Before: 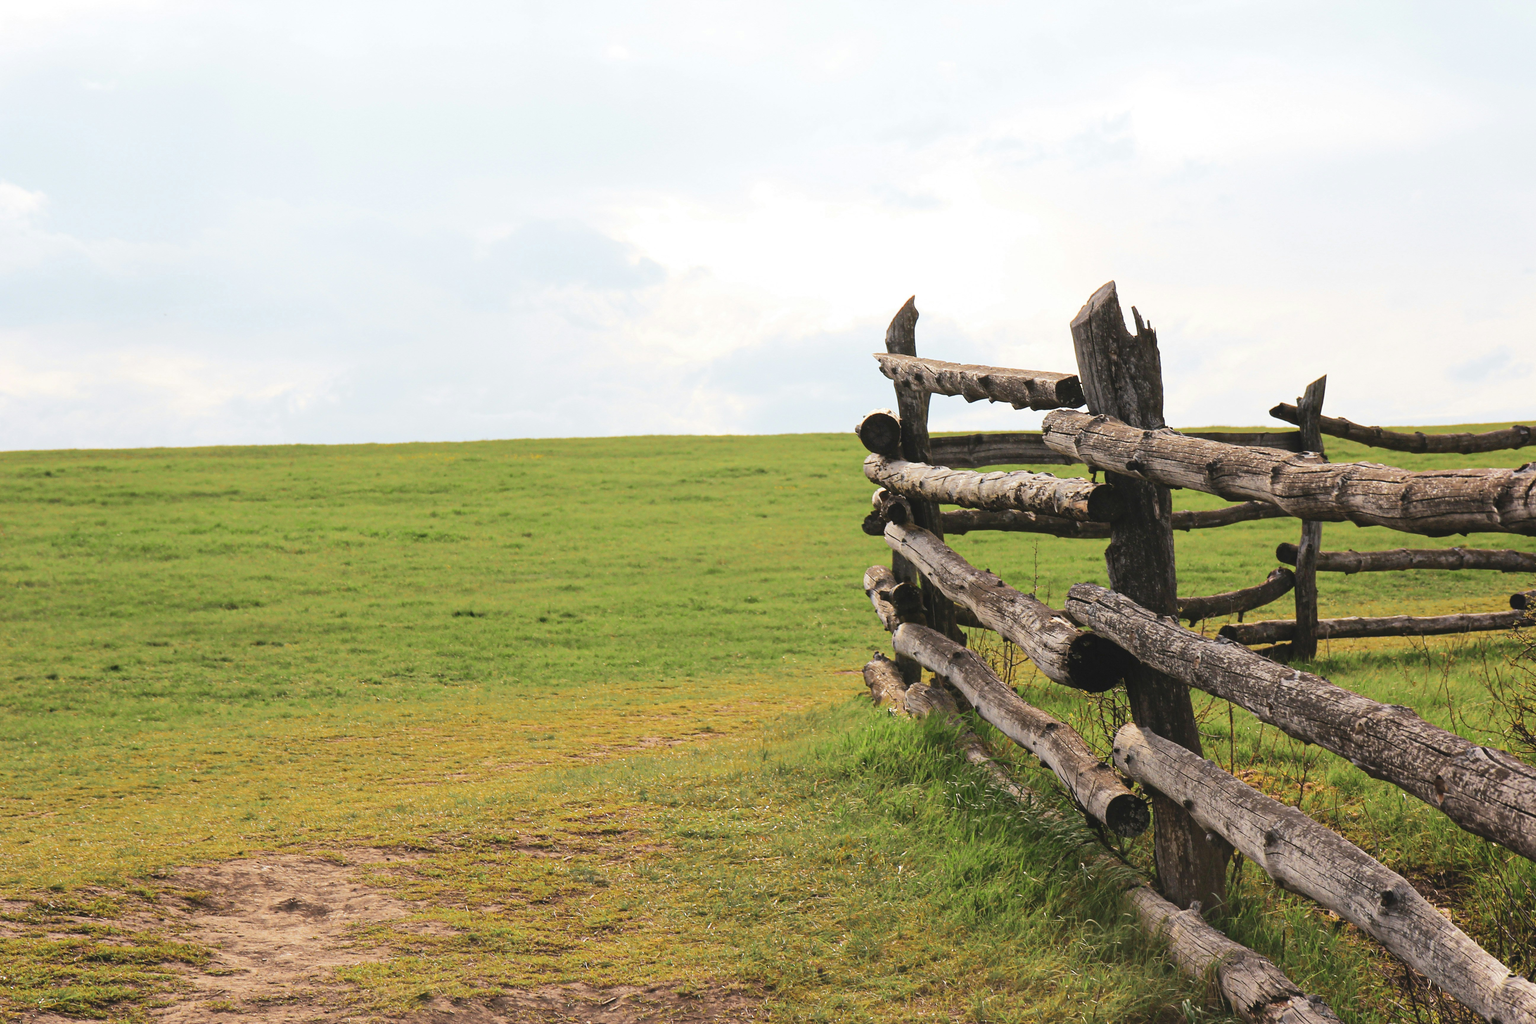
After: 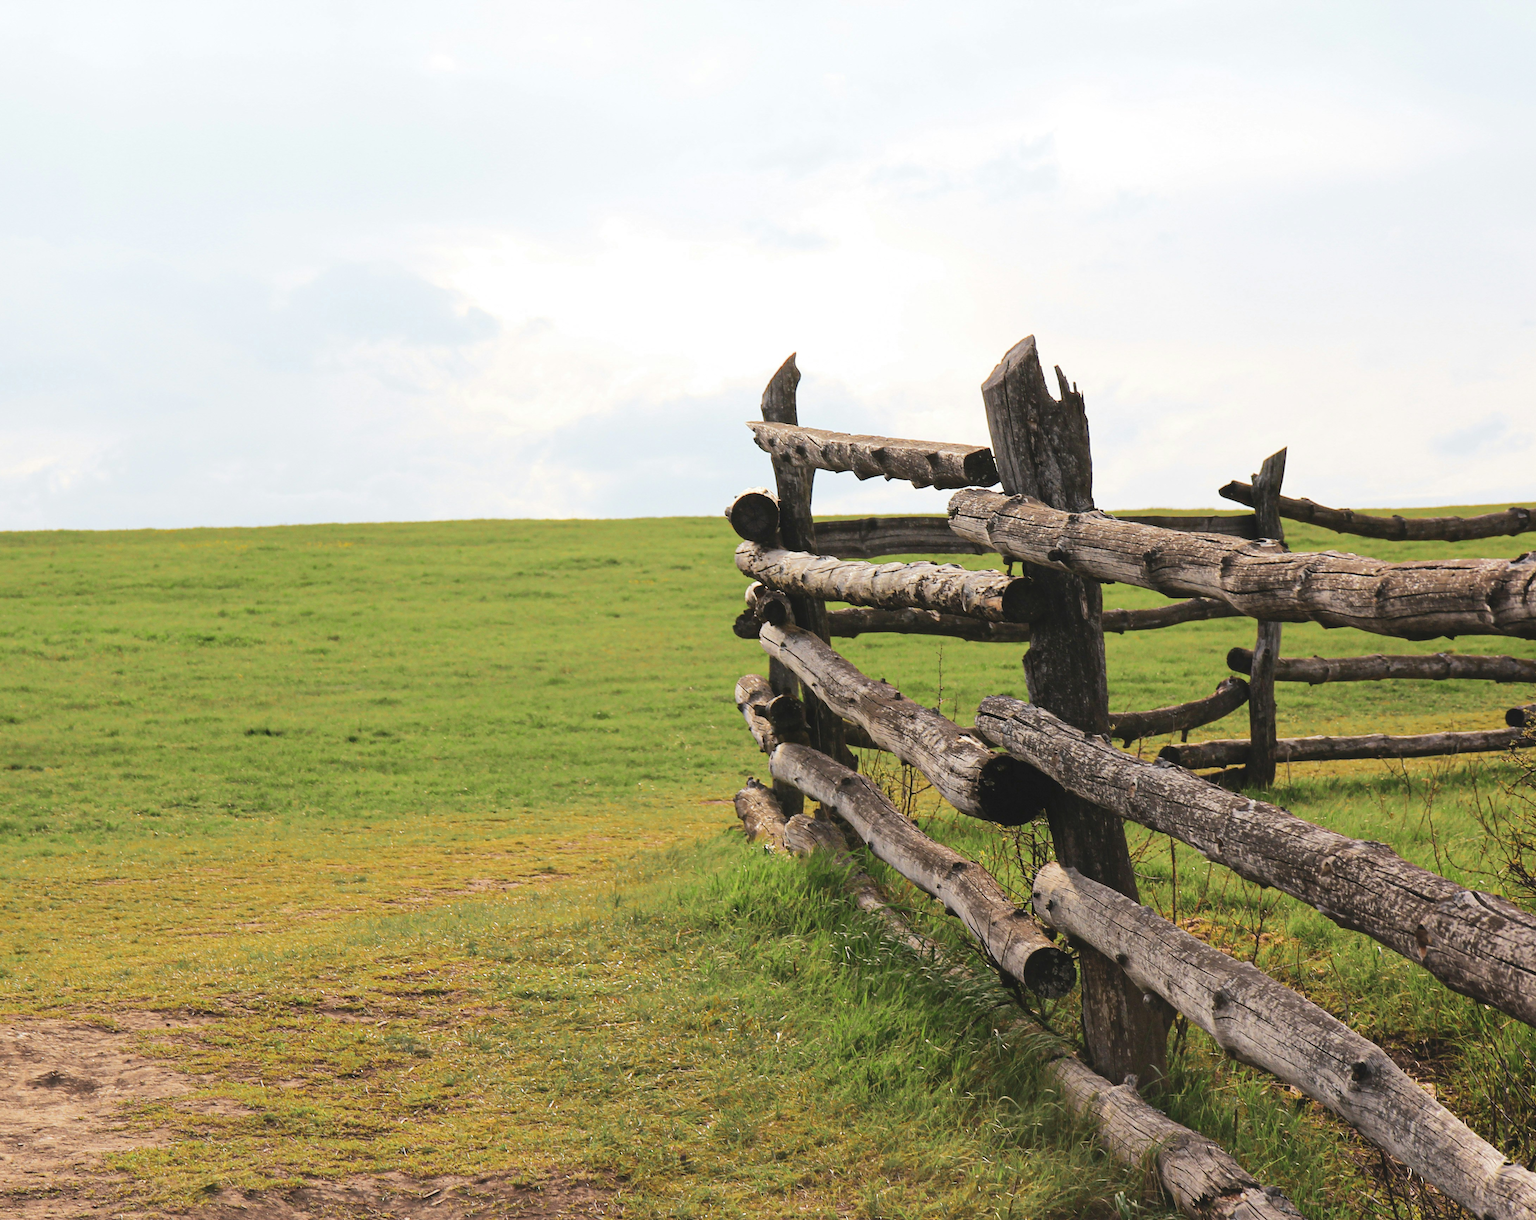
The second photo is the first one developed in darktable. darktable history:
crop: left 16.121%
